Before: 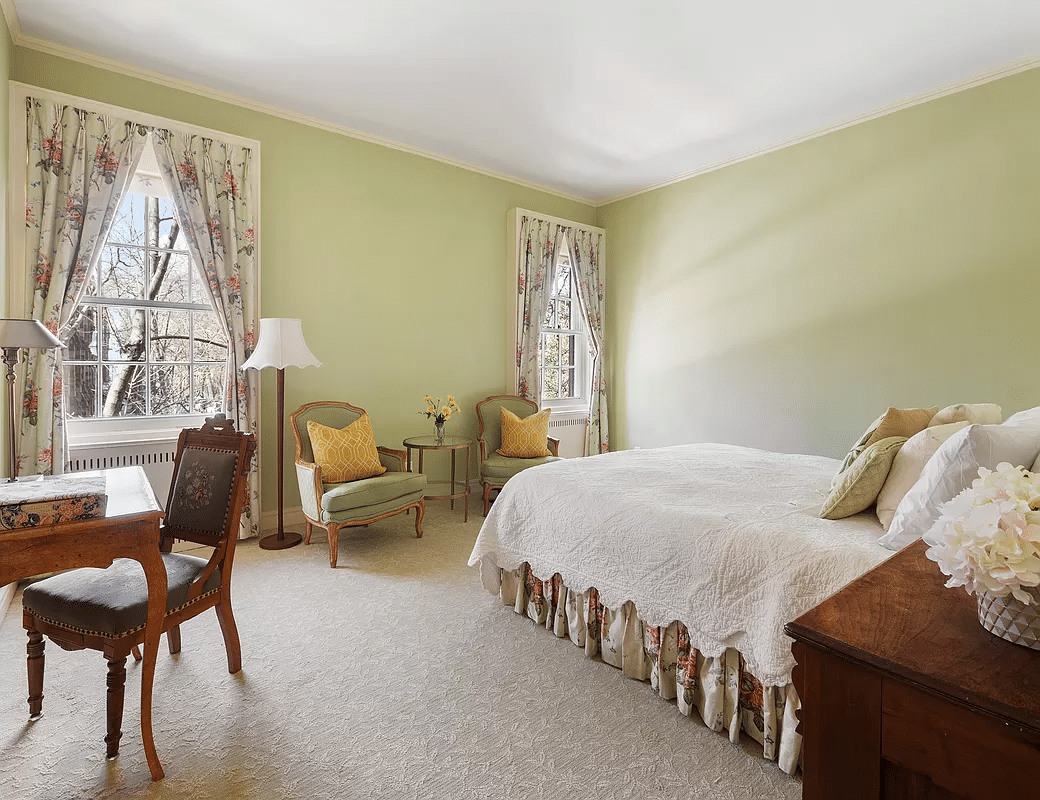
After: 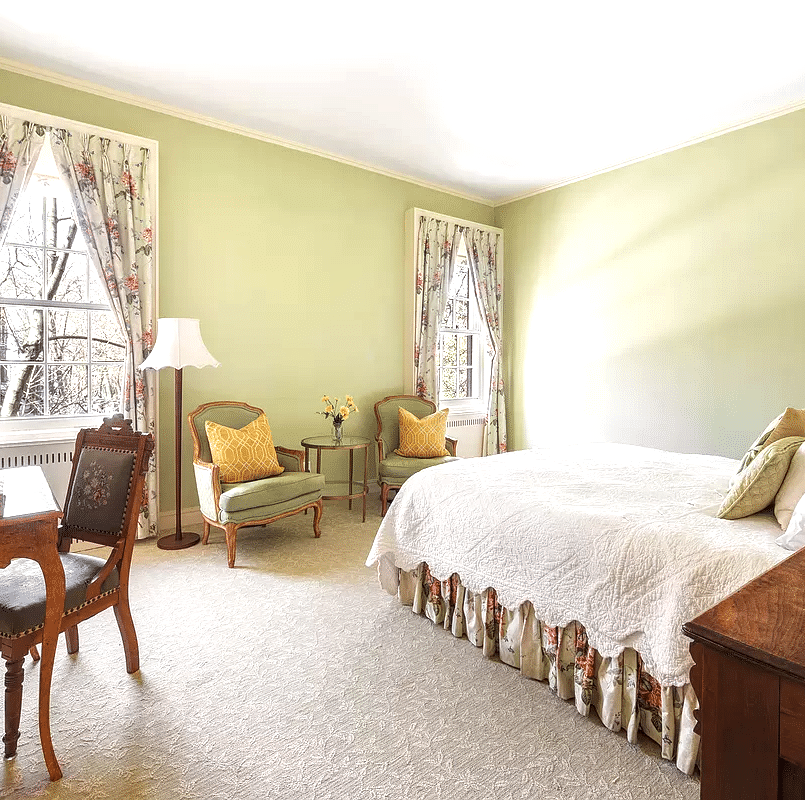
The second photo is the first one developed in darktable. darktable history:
local contrast: on, module defaults
crop: left 9.902%, right 12.651%
exposure: black level correction 0, exposure 0.7 EV, compensate highlight preservation false
